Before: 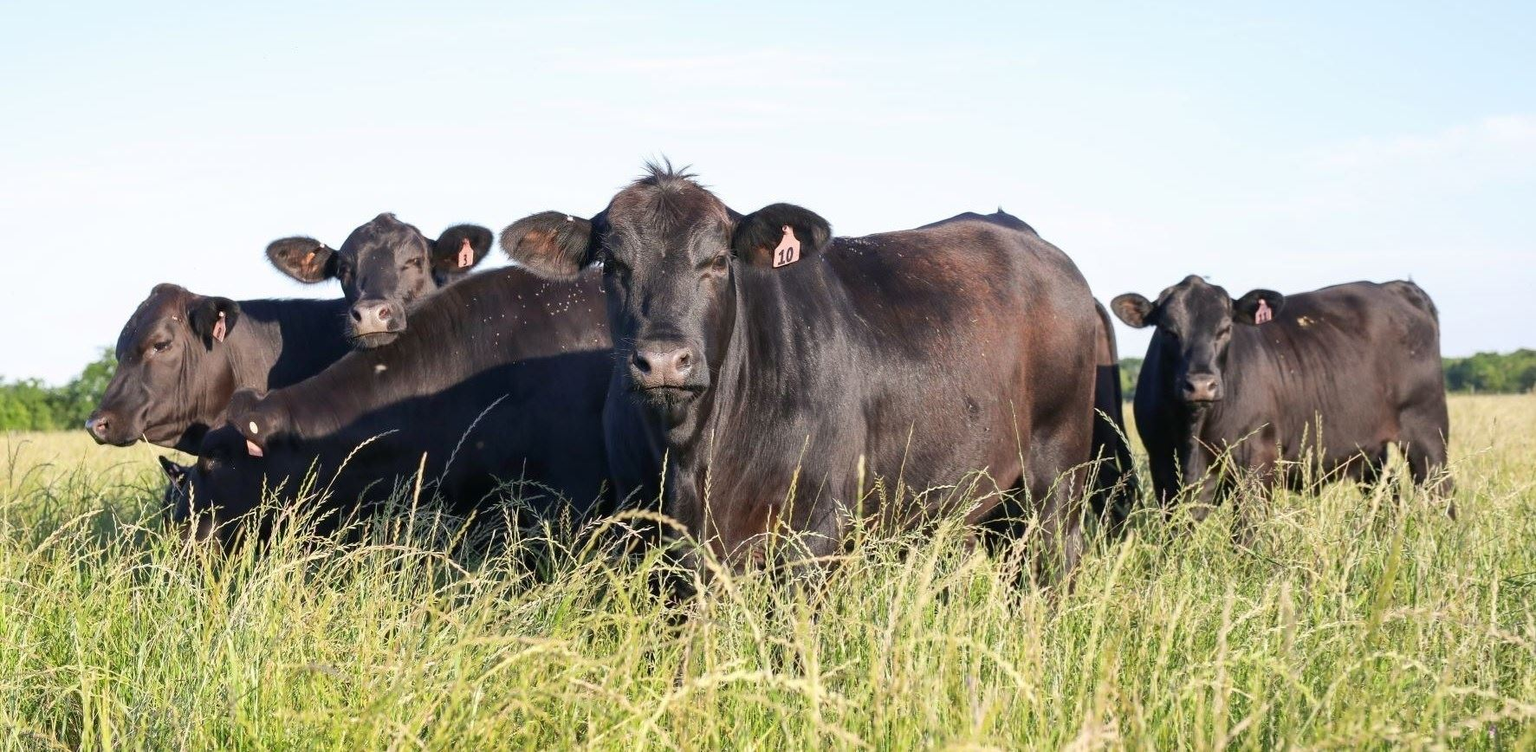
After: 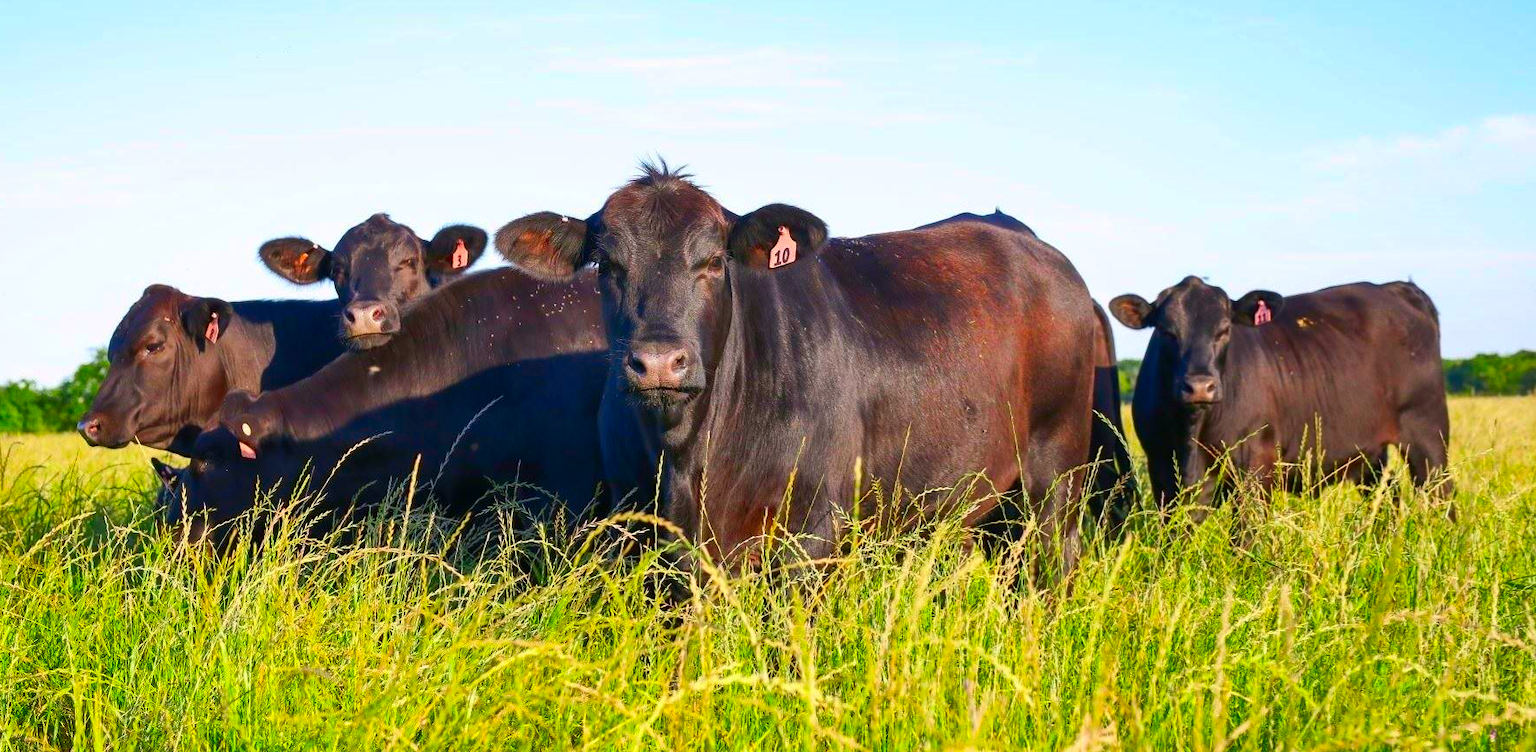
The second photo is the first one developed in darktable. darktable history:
color correction: saturation 2.15
shadows and highlights: radius 264.75, soften with gaussian
tone equalizer: -7 EV 0.13 EV, smoothing diameter 25%, edges refinement/feathering 10, preserve details guided filter
crop and rotate: left 0.614%, top 0.179%, bottom 0.309%
